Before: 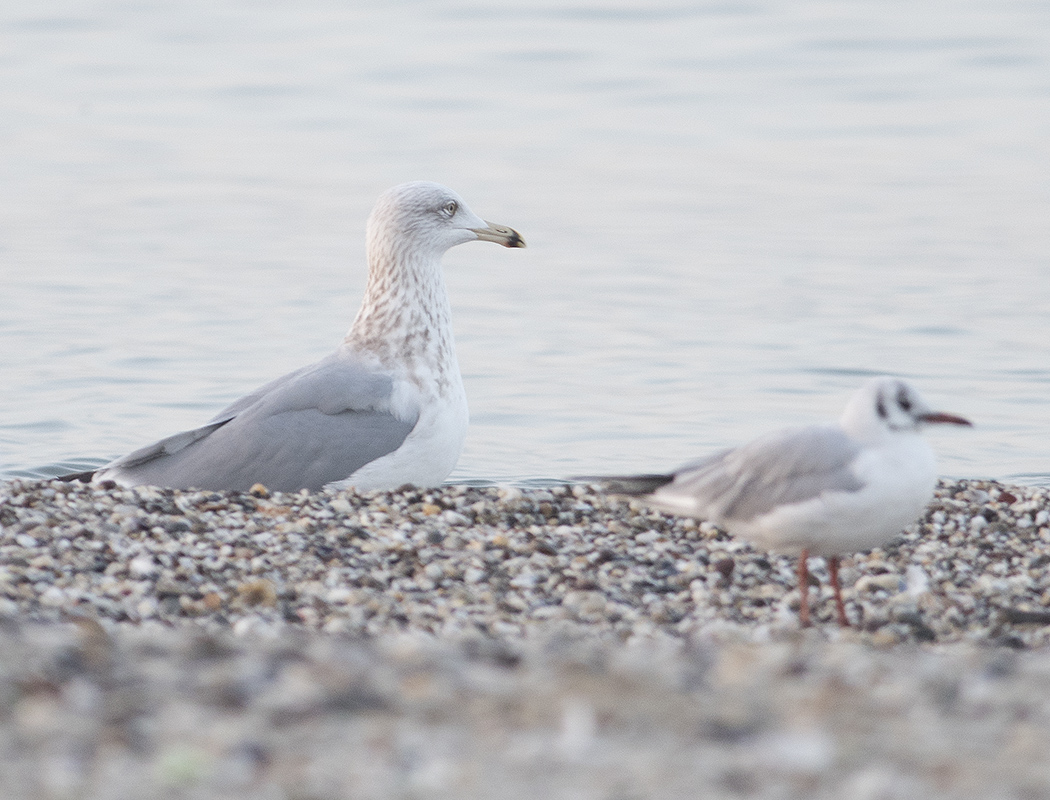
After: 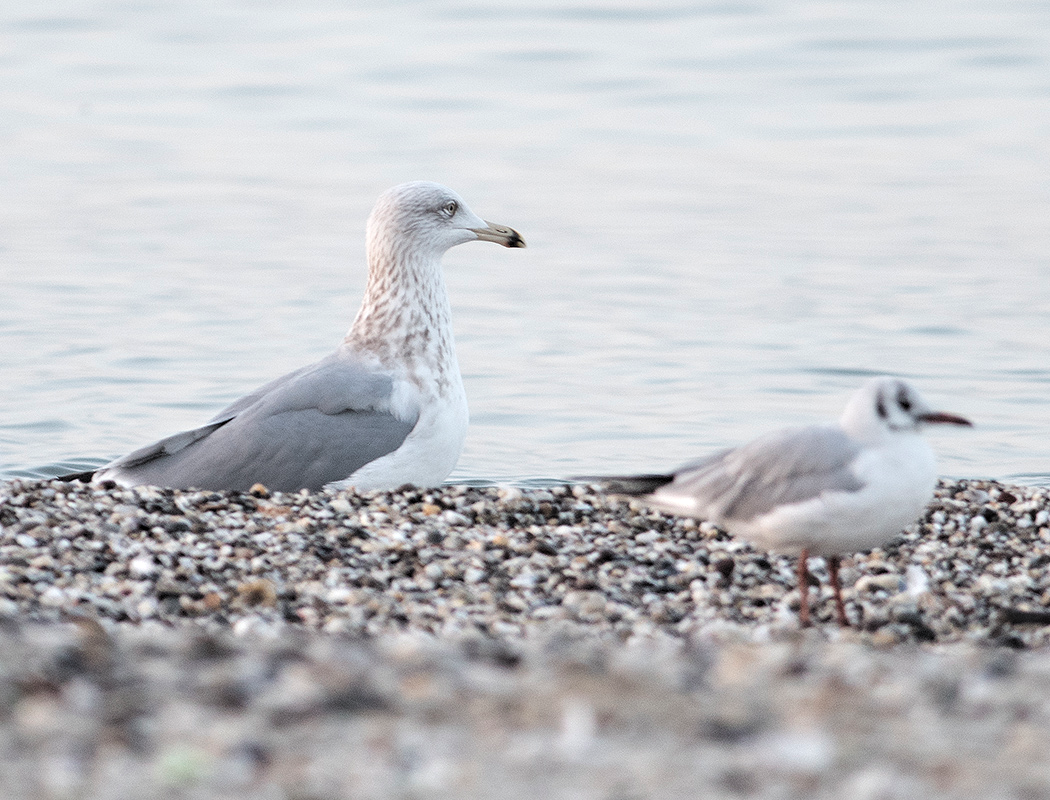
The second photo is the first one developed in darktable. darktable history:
tone equalizer: -8 EV -0.528 EV, -7 EV -0.319 EV, -6 EV -0.083 EV, -5 EV 0.413 EV, -4 EV 0.985 EV, -3 EV 0.791 EV, -2 EV -0.01 EV, -1 EV 0.14 EV, +0 EV -0.012 EV, smoothing 1
levels: mode automatic, black 0.023%, white 99.97%, levels [0.062, 0.494, 0.925]
color correction: highlights a* 0.003, highlights b* -0.283
